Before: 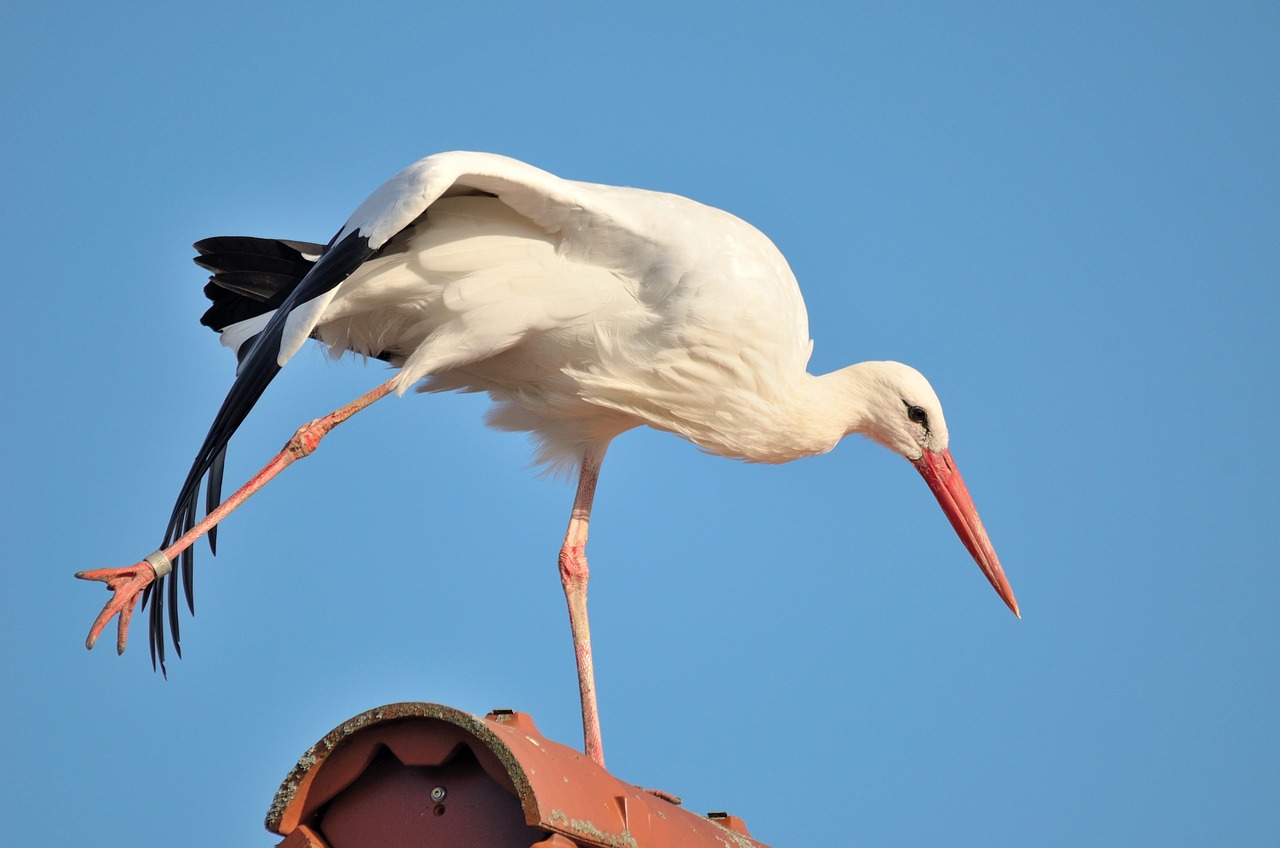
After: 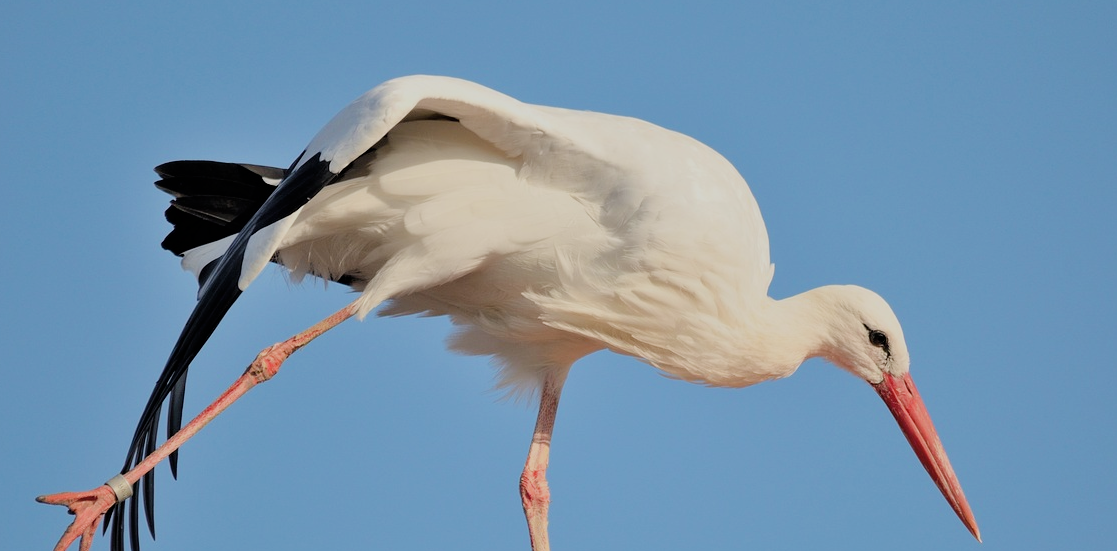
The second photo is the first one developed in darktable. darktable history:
crop: left 3.078%, top 9.008%, right 9.645%, bottom 25.932%
filmic rgb: black relative exposure -7.65 EV, white relative exposure 4.56 EV, threshold 5.98 EV, hardness 3.61, enable highlight reconstruction true
